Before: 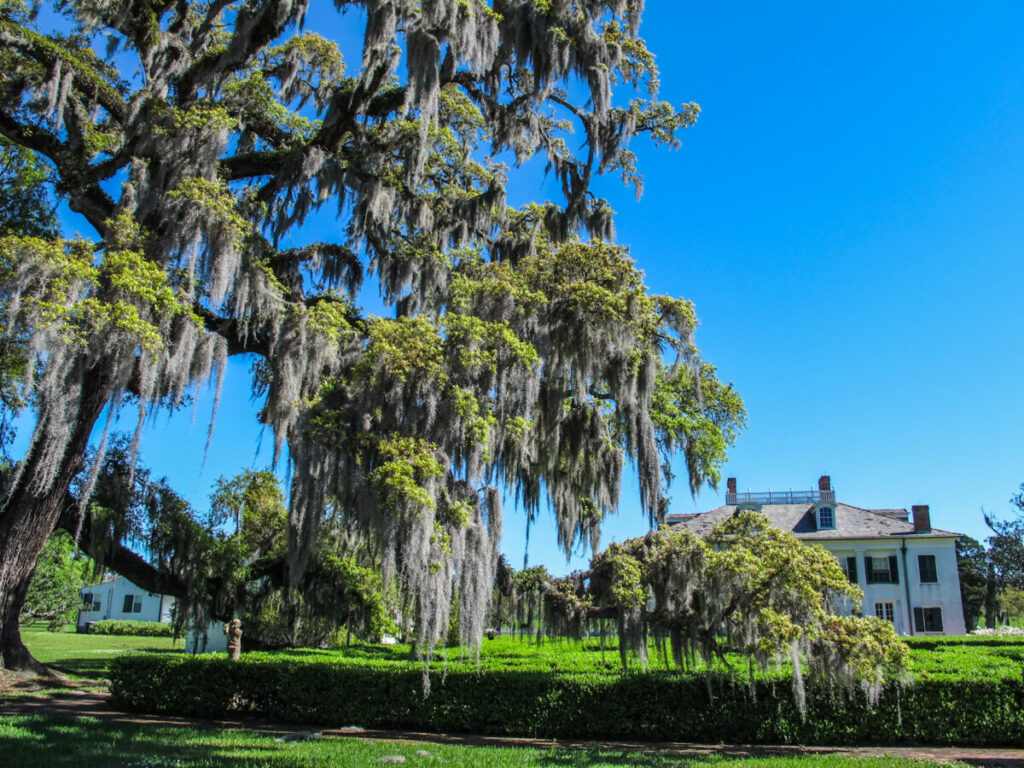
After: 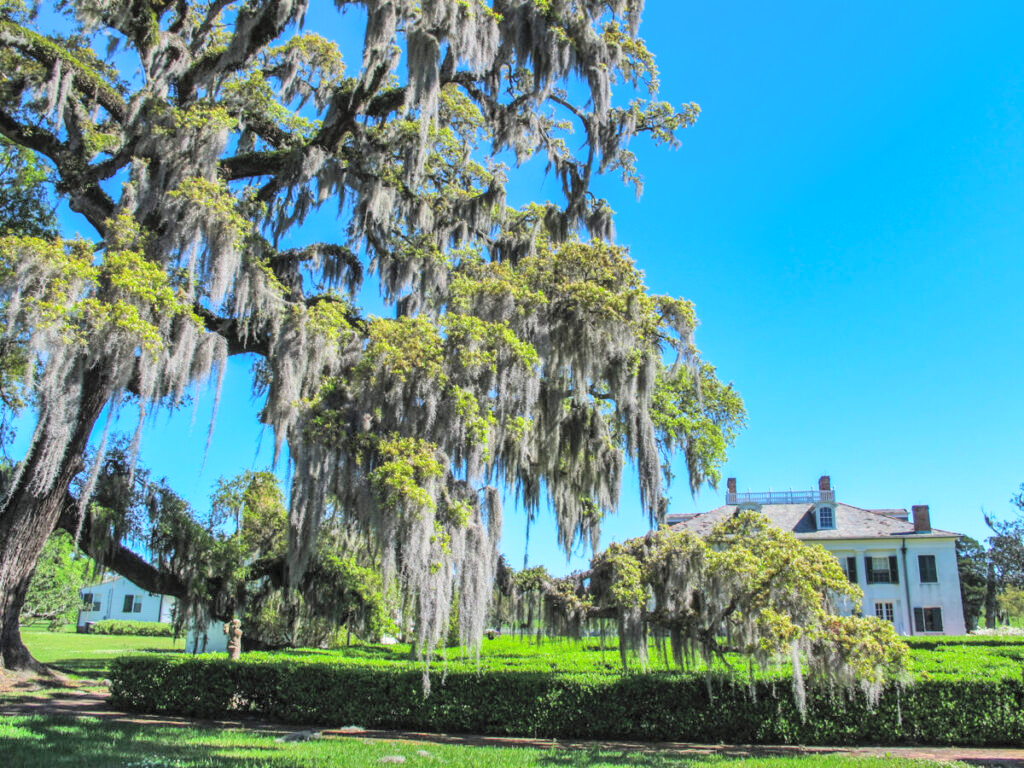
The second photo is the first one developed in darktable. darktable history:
contrast brightness saturation: contrast 0.1, brightness 0.3, saturation 0.14
shadows and highlights: white point adjustment 0.05, highlights color adjustment 55.9%, soften with gaussian
